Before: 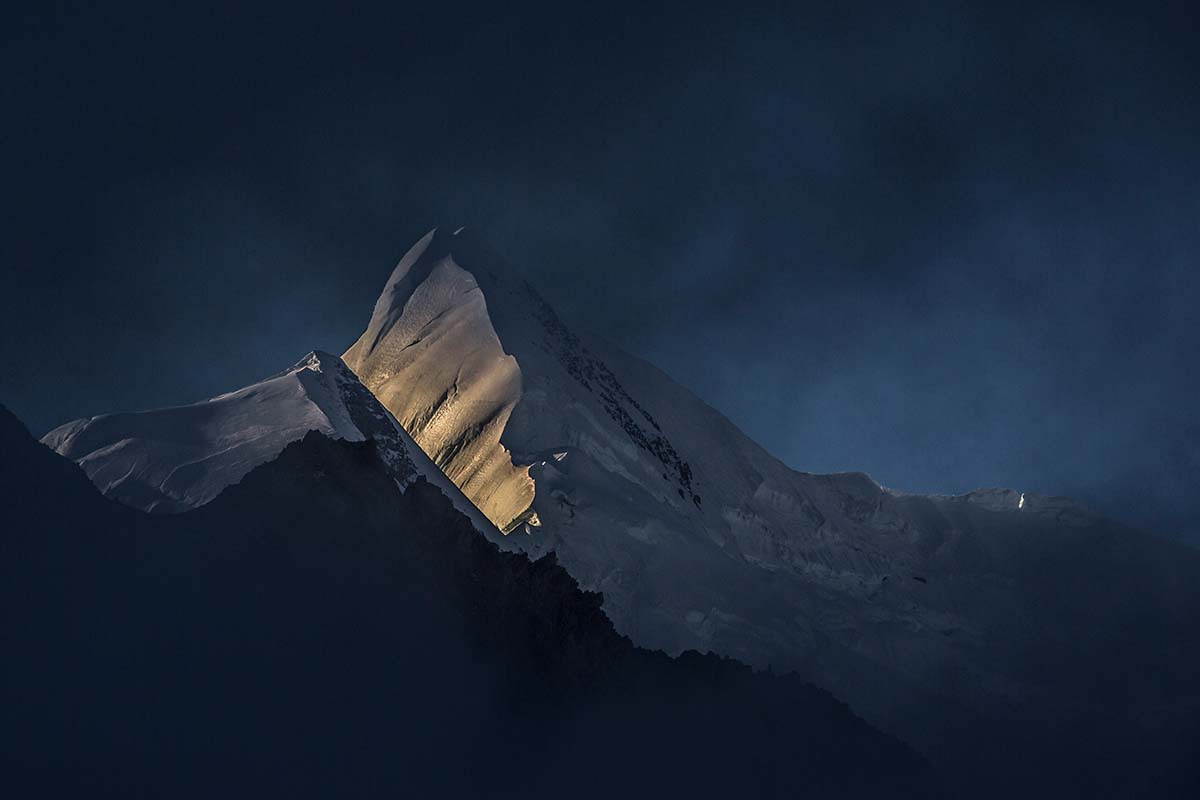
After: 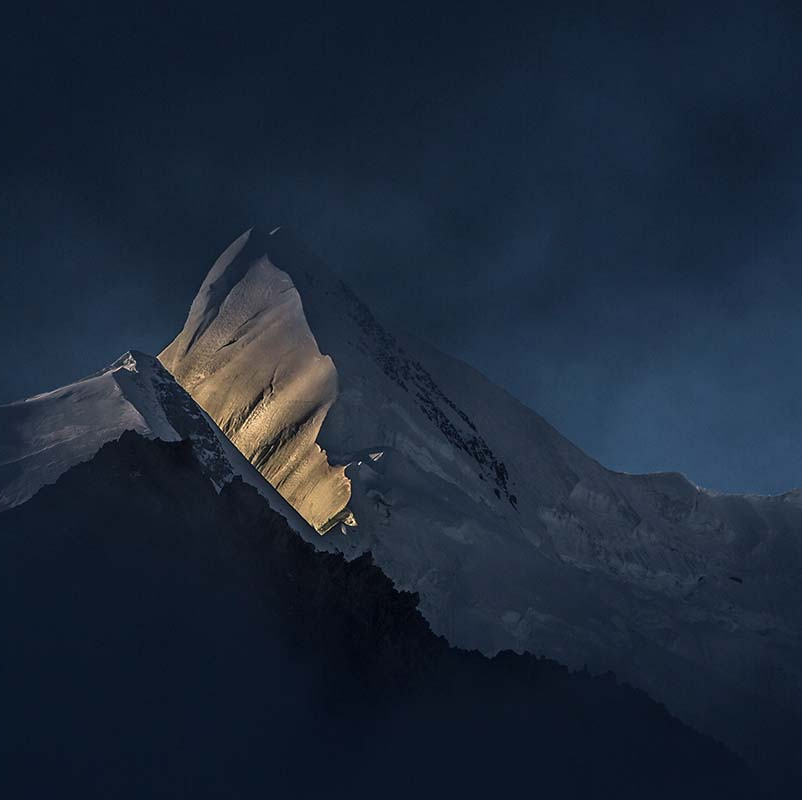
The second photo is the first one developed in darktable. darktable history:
crop: left 15.406%, right 17.74%
